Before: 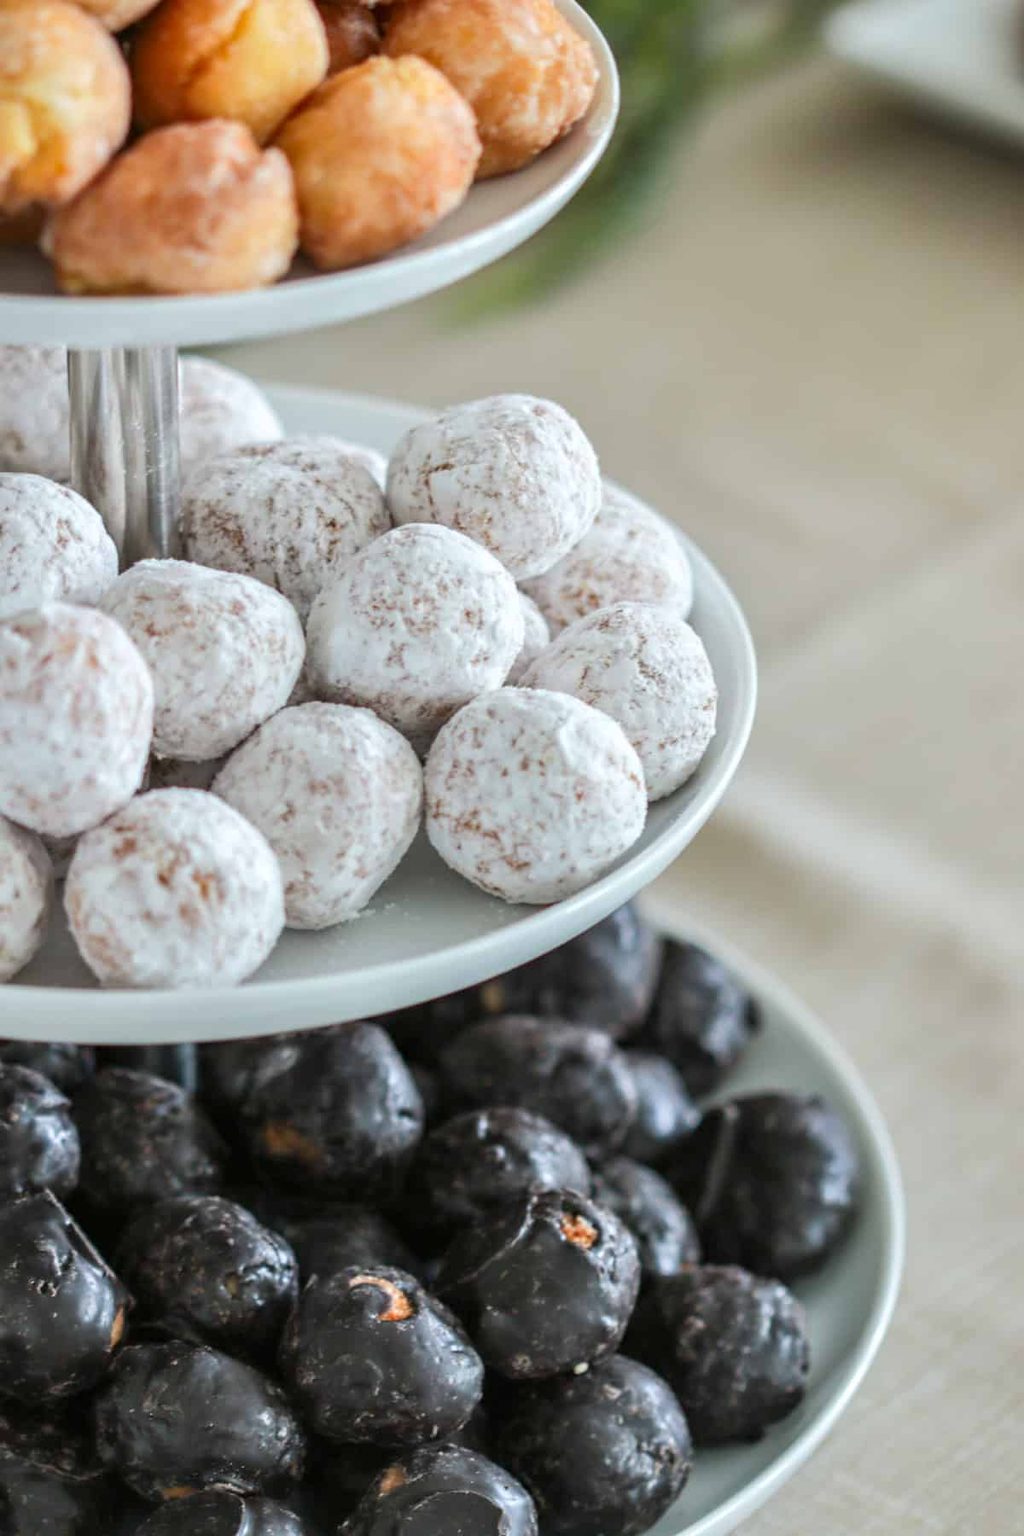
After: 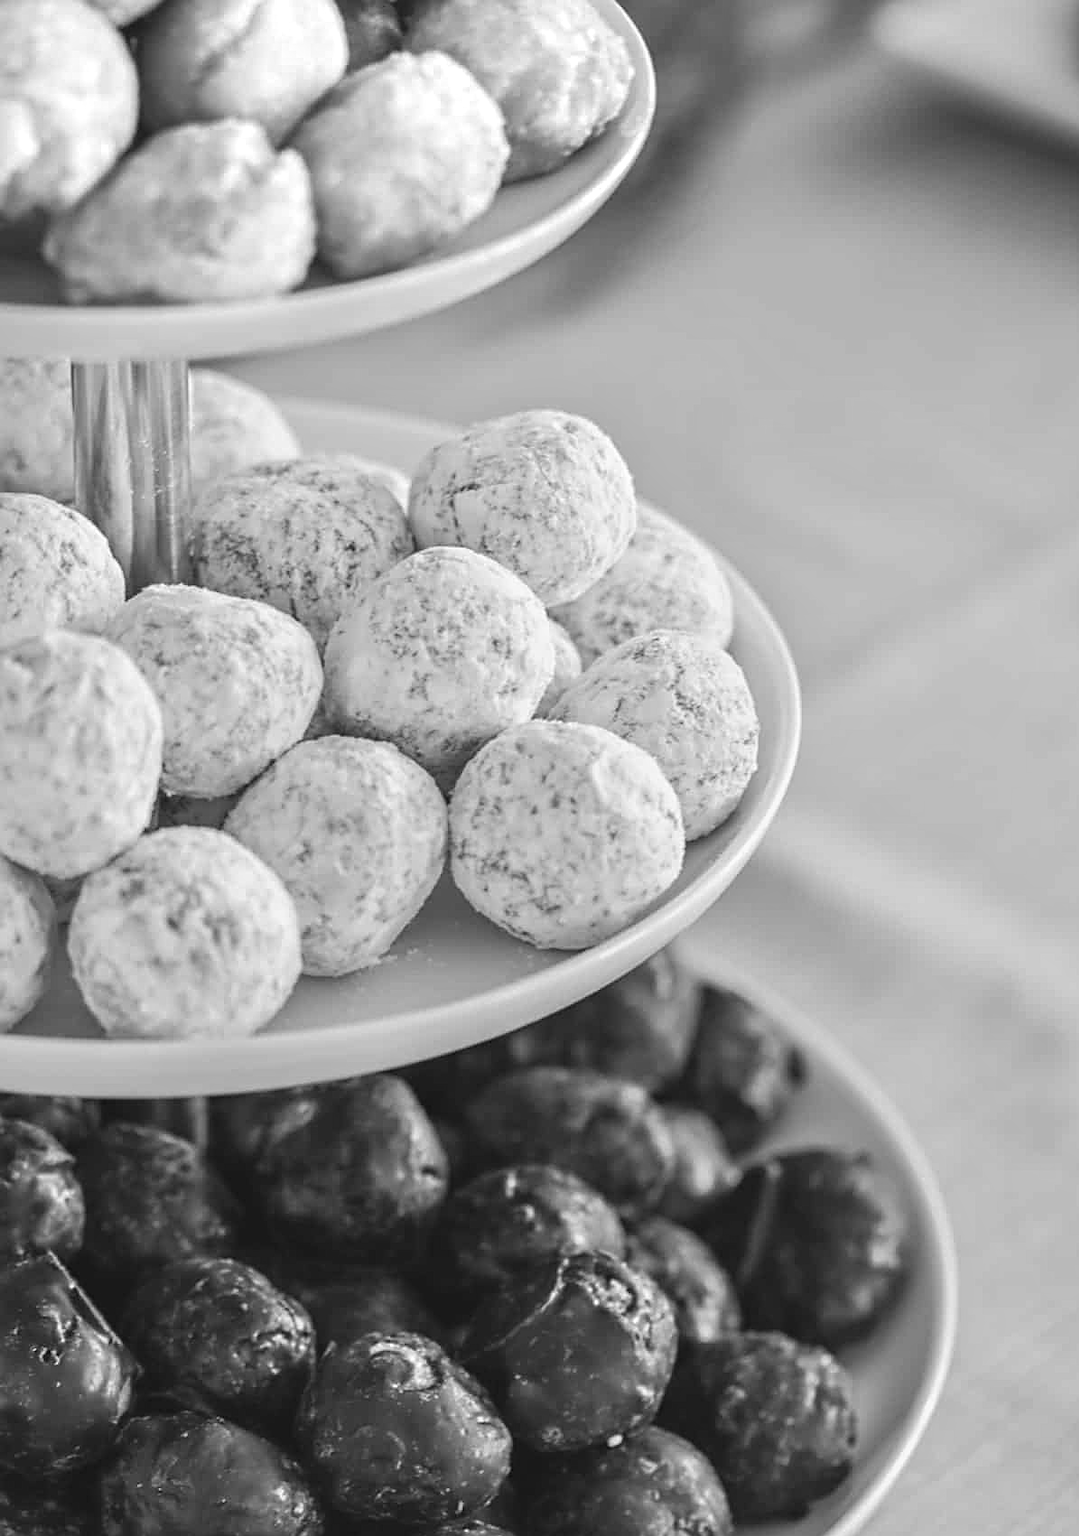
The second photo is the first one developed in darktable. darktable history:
crop: top 0.448%, right 0.264%, bottom 5.045%
exposure: black level correction -0.005, exposure 1.002 EV, compensate highlight preservation false
monochrome: a 79.32, b 81.83, size 1.1
sharpen: on, module defaults
white balance: red 0.98, blue 1.034
